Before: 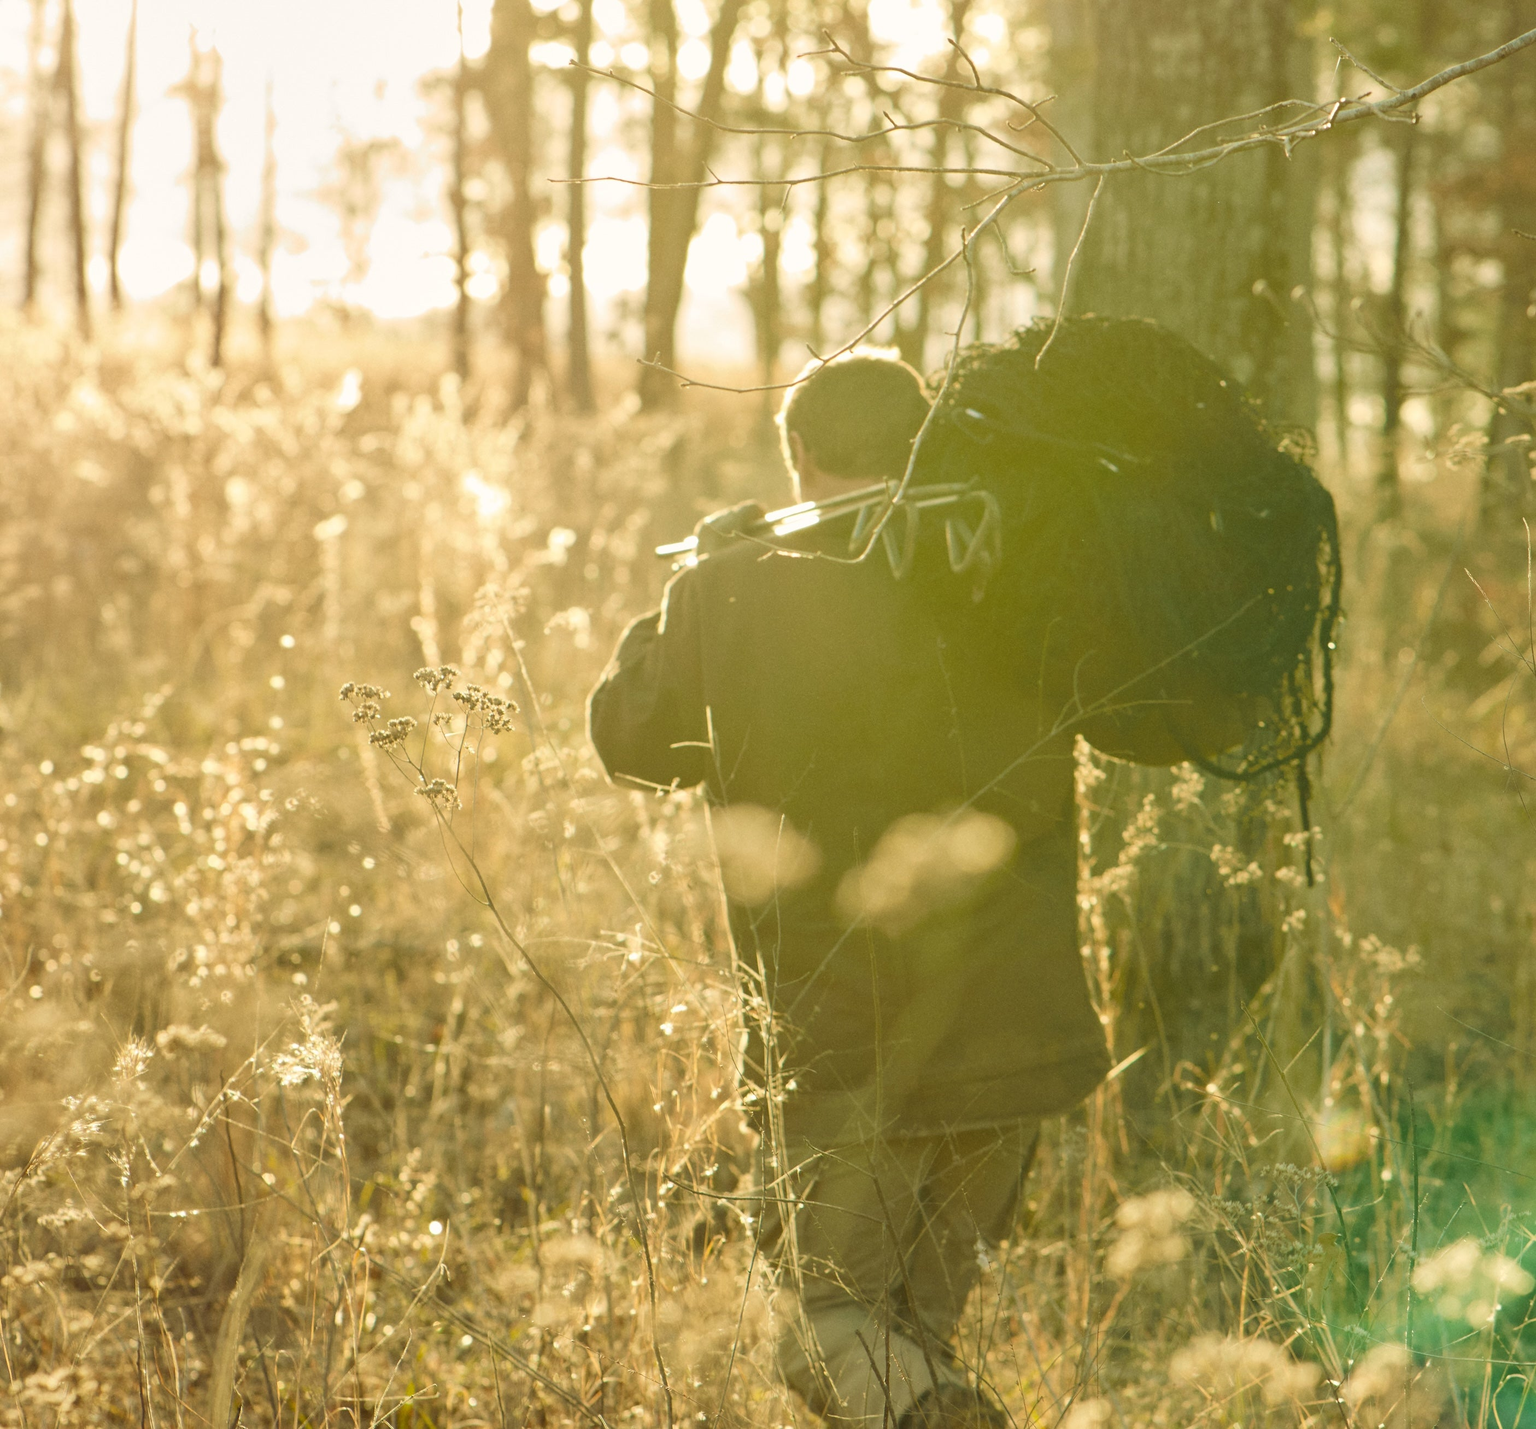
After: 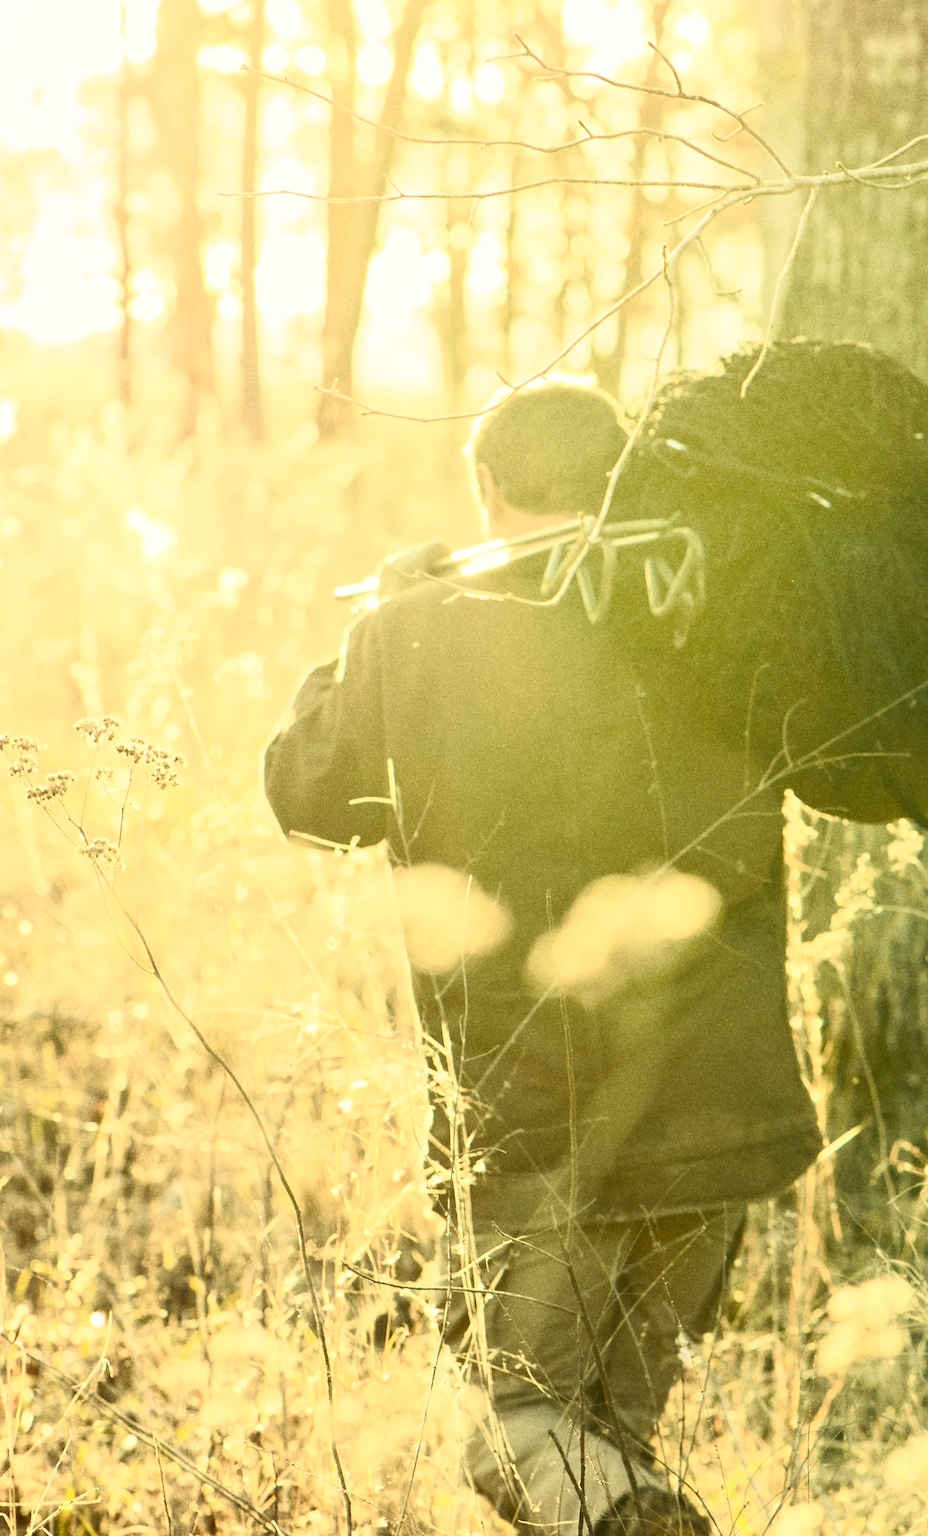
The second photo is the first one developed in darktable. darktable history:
contrast brightness saturation: contrast 0.62, brightness 0.34, saturation 0.14
crop and rotate: left 22.516%, right 21.234%
